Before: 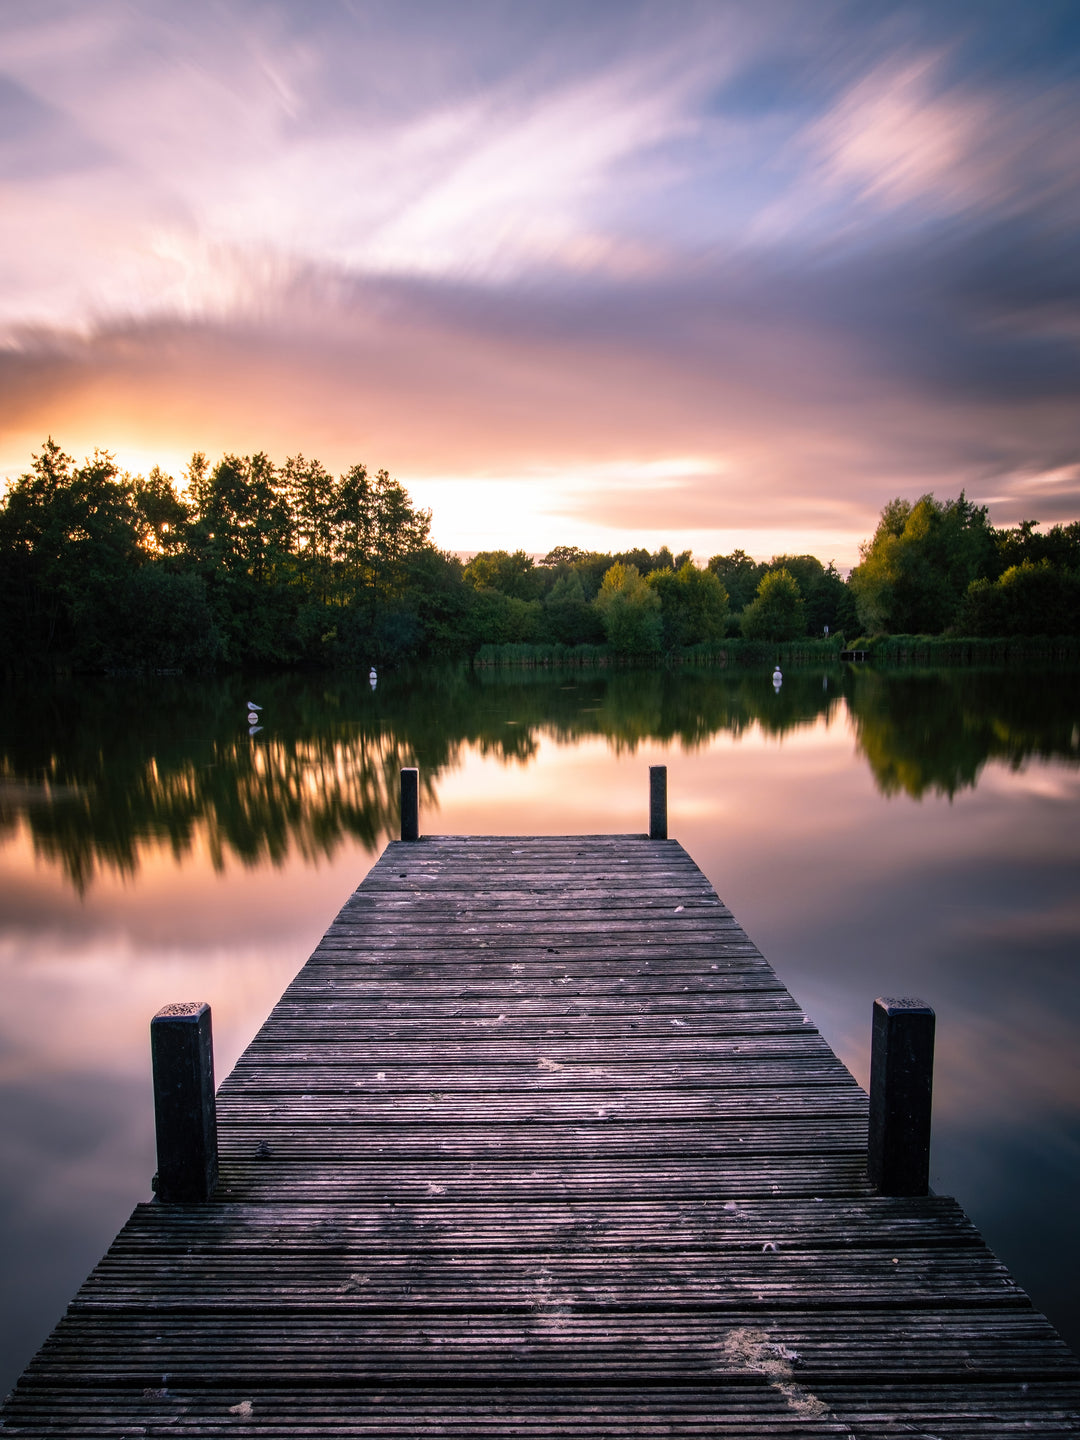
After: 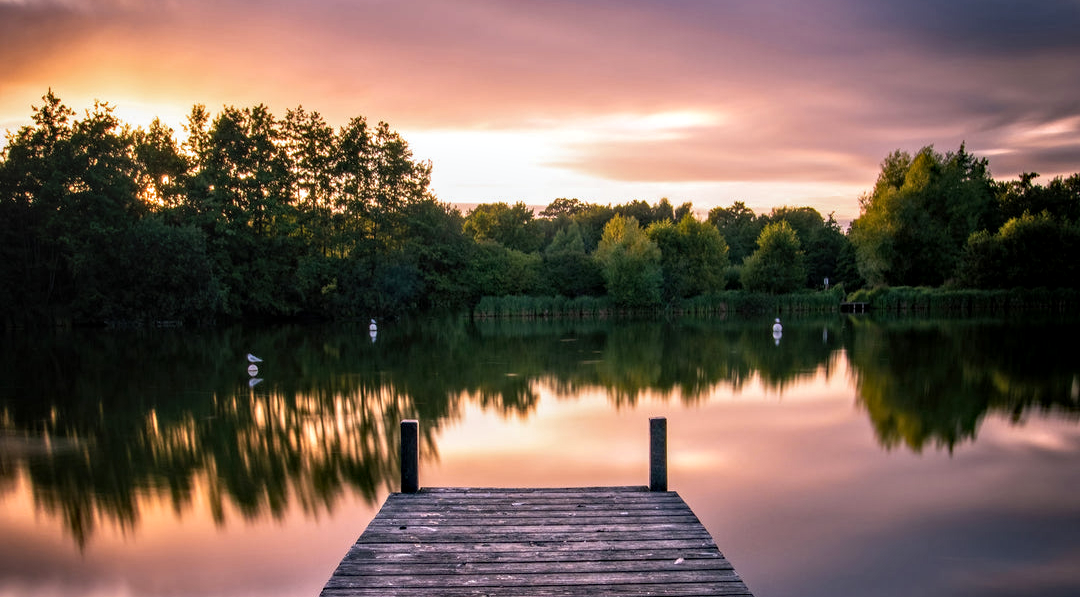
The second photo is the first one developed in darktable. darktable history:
local contrast: detail 130%
crop and rotate: top 24.17%, bottom 34.361%
haze removal: compatibility mode true, adaptive false
